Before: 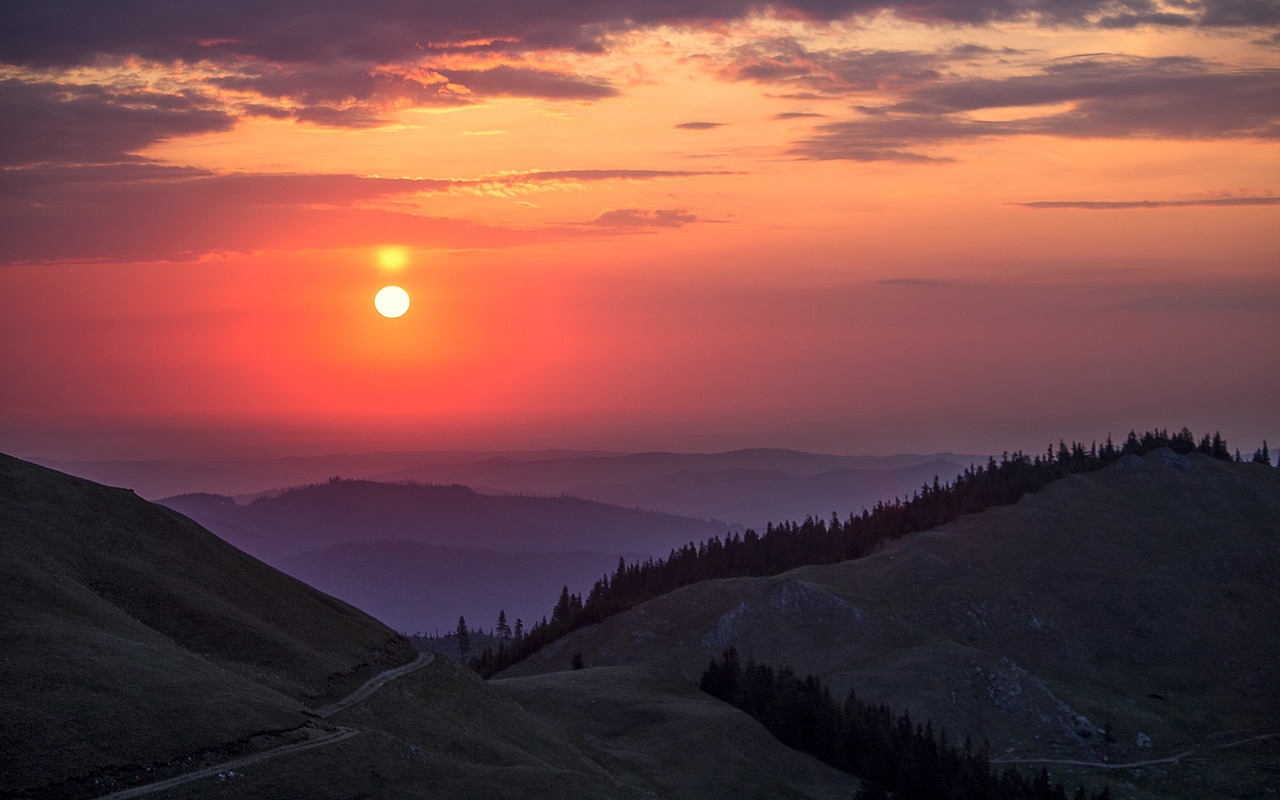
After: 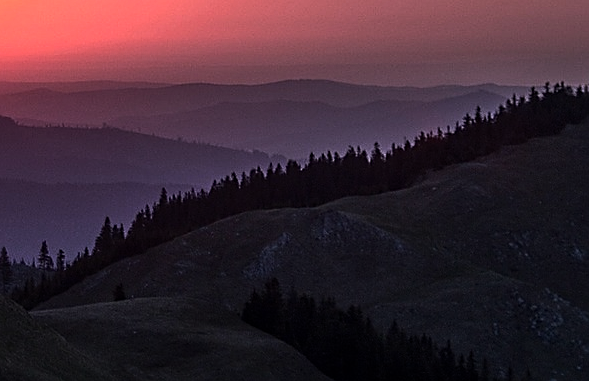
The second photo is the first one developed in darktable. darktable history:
tone equalizer: -8 EV -1.06 EV, -7 EV -1.05 EV, -6 EV -0.846 EV, -5 EV -0.558 EV, -3 EV 0.602 EV, -2 EV 0.893 EV, -1 EV 0.998 EV, +0 EV 1.06 EV, edges refinement/feathering 500, mask exposure compensation -1.57 EV, preserve details no
sharpen: on, module defaults
crop: left 35.8%, top 46.186%, right 18.123%, bottom 6.182%
